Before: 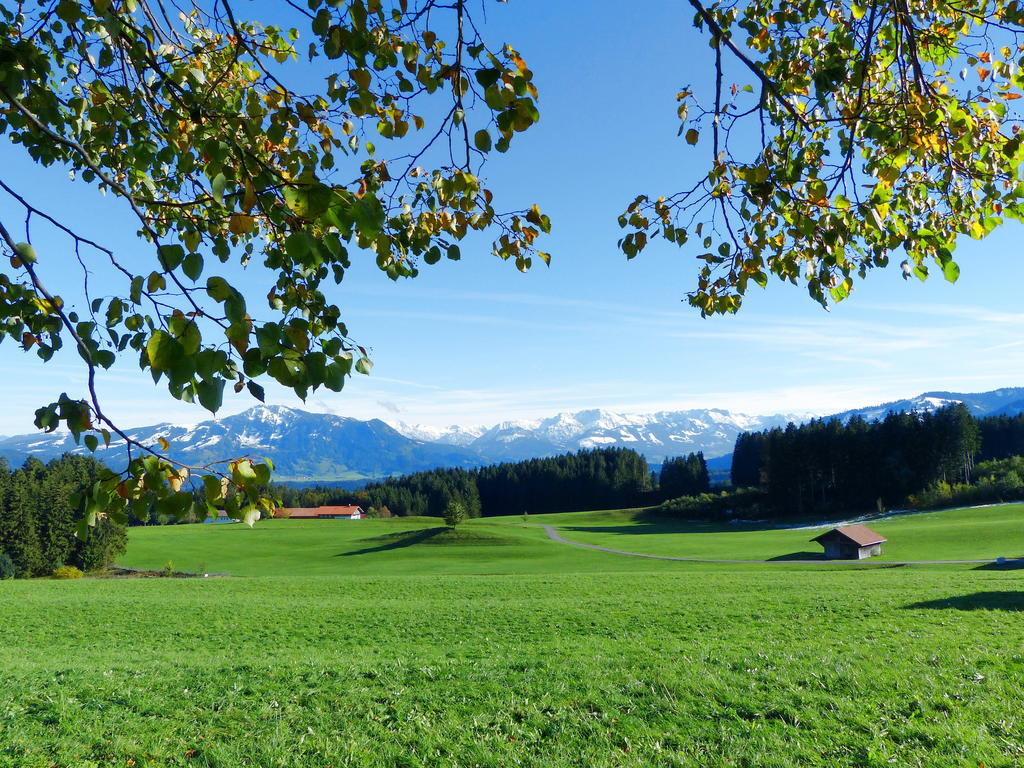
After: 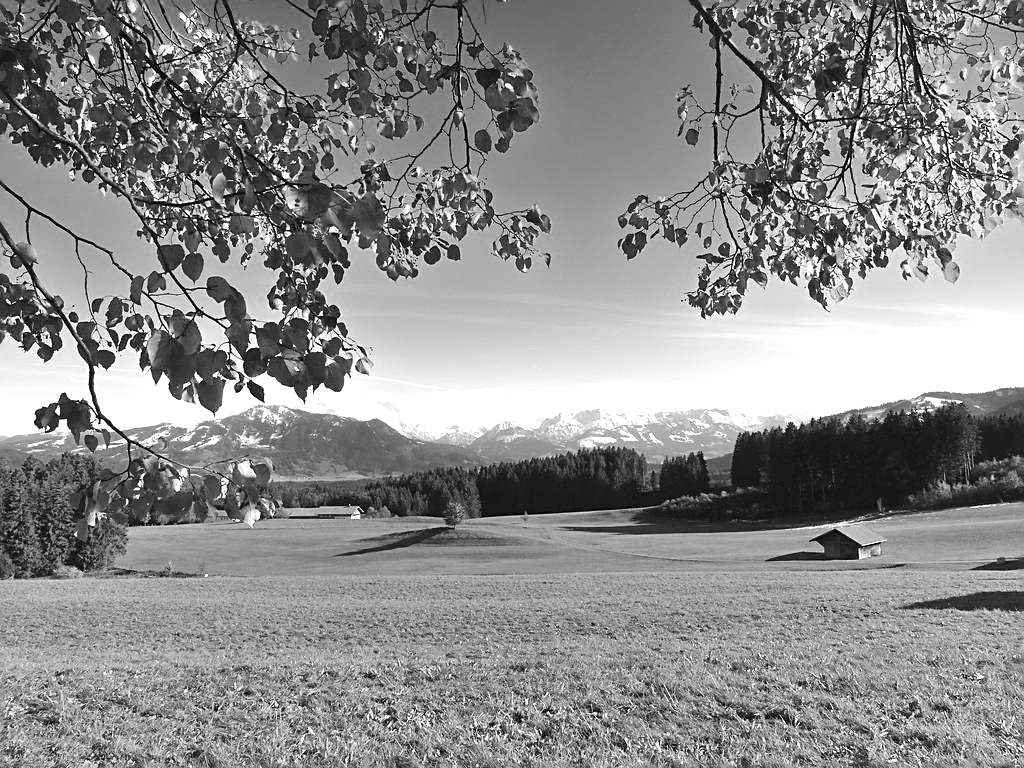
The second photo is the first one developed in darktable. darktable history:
color balance rgb: perceptual saturation grading › global saturation 20%, global vibrance 20%
sharpen: on, module defaults
exposure: black level correction -0.002, exposure 1.115 EV, compensate highlight preservation false
monochrome: a 26.22, b 42.67, size 0.8
